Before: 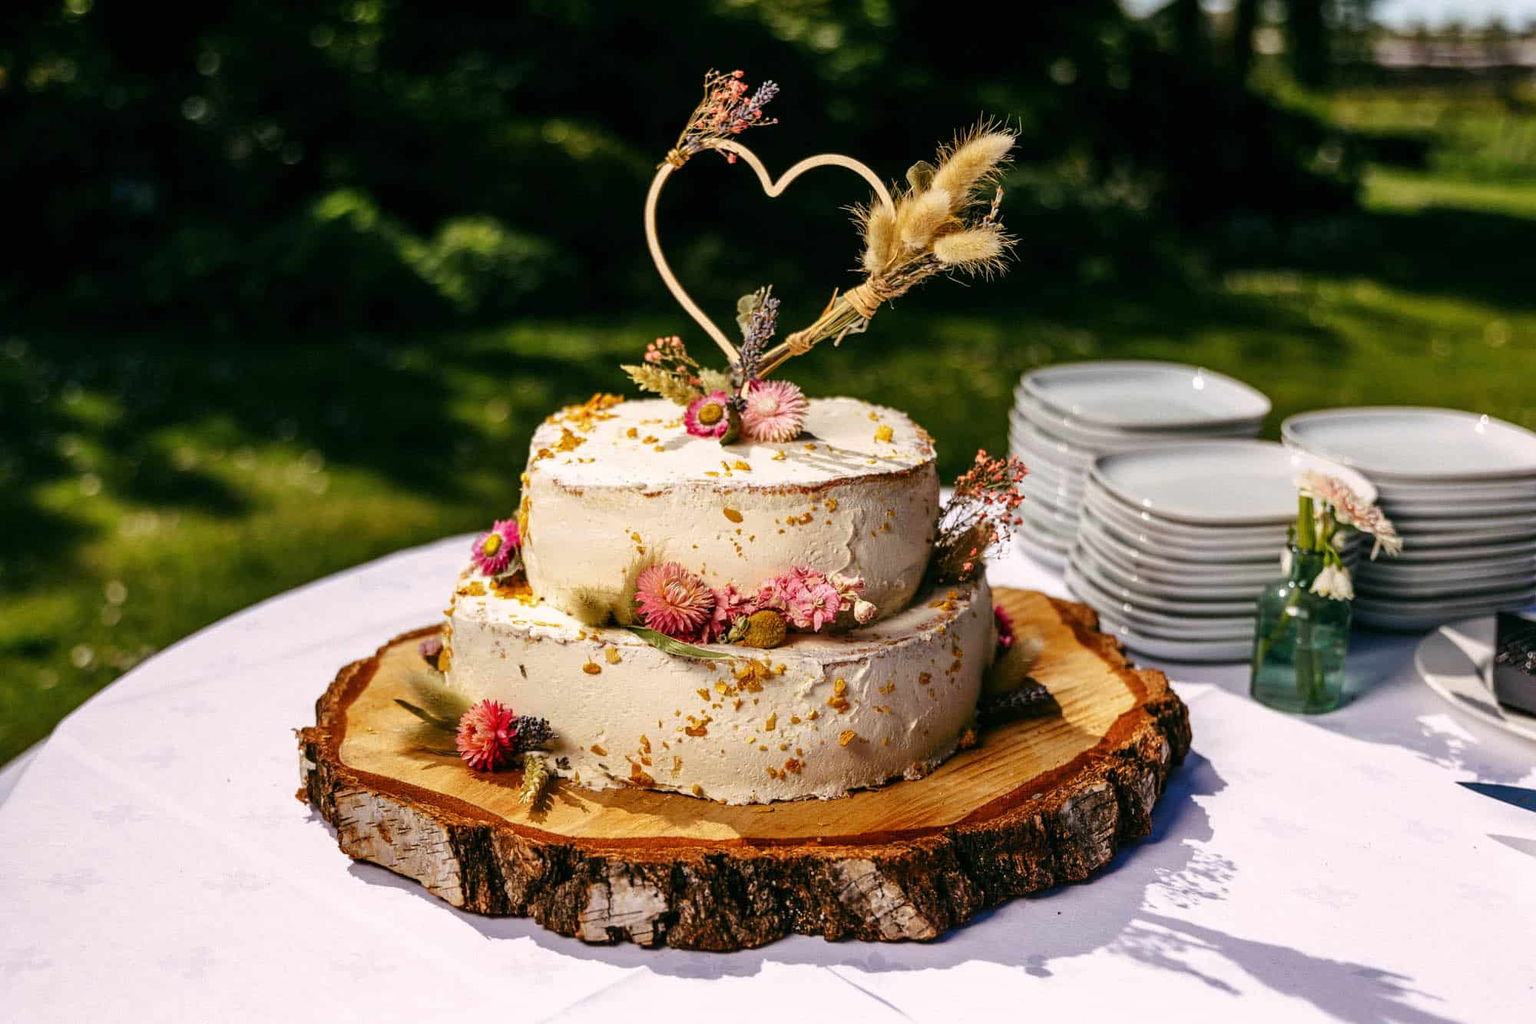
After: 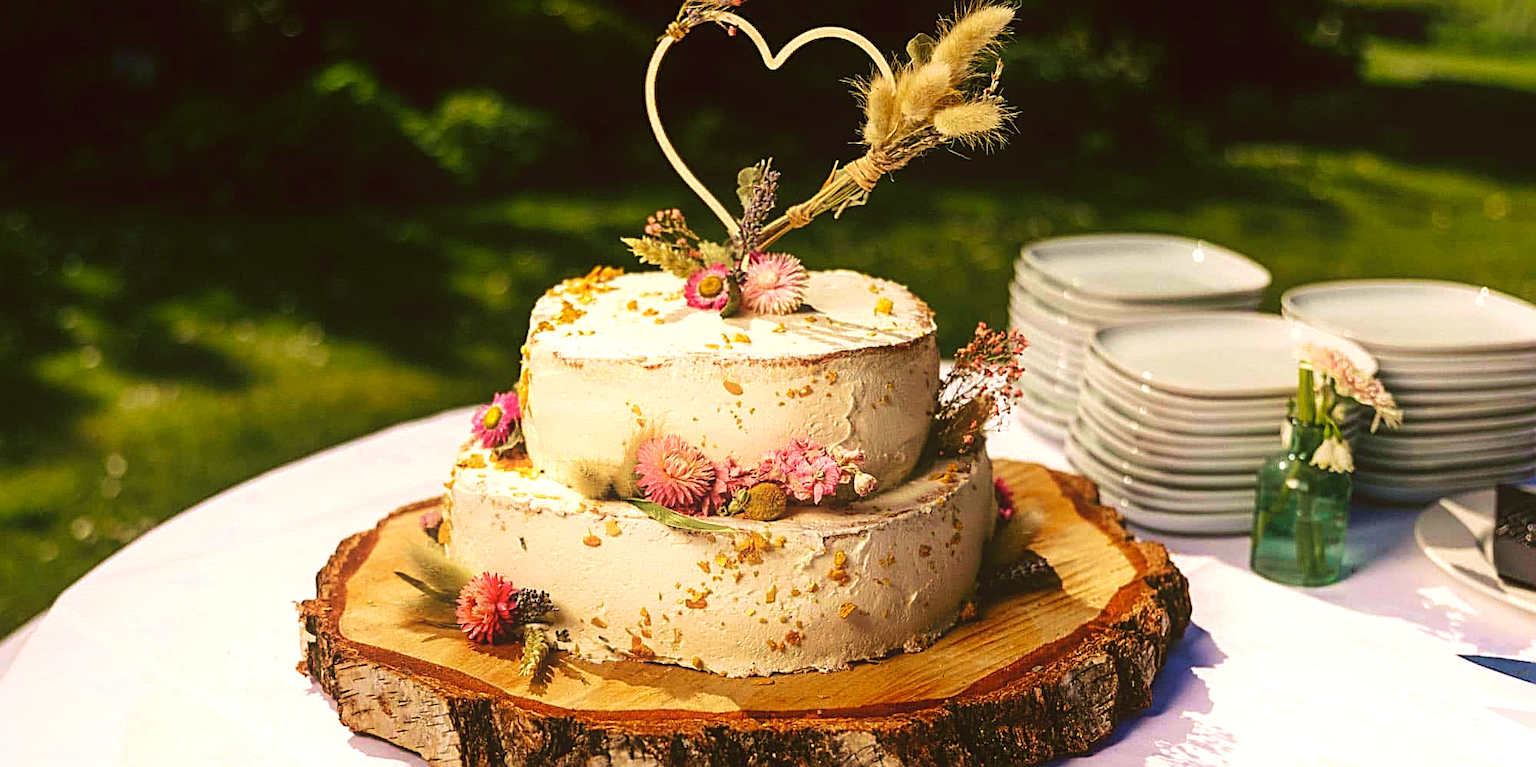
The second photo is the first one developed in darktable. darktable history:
sharpen: radius 2.543, amount 0.636
crop and rotate: top 12.5%, bottom 12.5%
color balance: lift [1.005, 1.002, 0.998, 0.998], gamma [1, 1.021, 1.02, 0.979], gain [0.923, 1.066, 1.056, 0.934]
exposure: exposure 0.426 EV, compensate highlight preservation false
shadows and highlights: shadows -24.28, highlights 49.77, soften with gaussian
velvia: strength 56%
contrast equalizer: y [[0.46, 0.454, 0.451, 0.451, 0.455, 0.46], [0.5 ×6], [0.5 ×6], [0 ×6], [0 ×6]]
grain: coarseness 14.57 ISO, strength 8.8%
